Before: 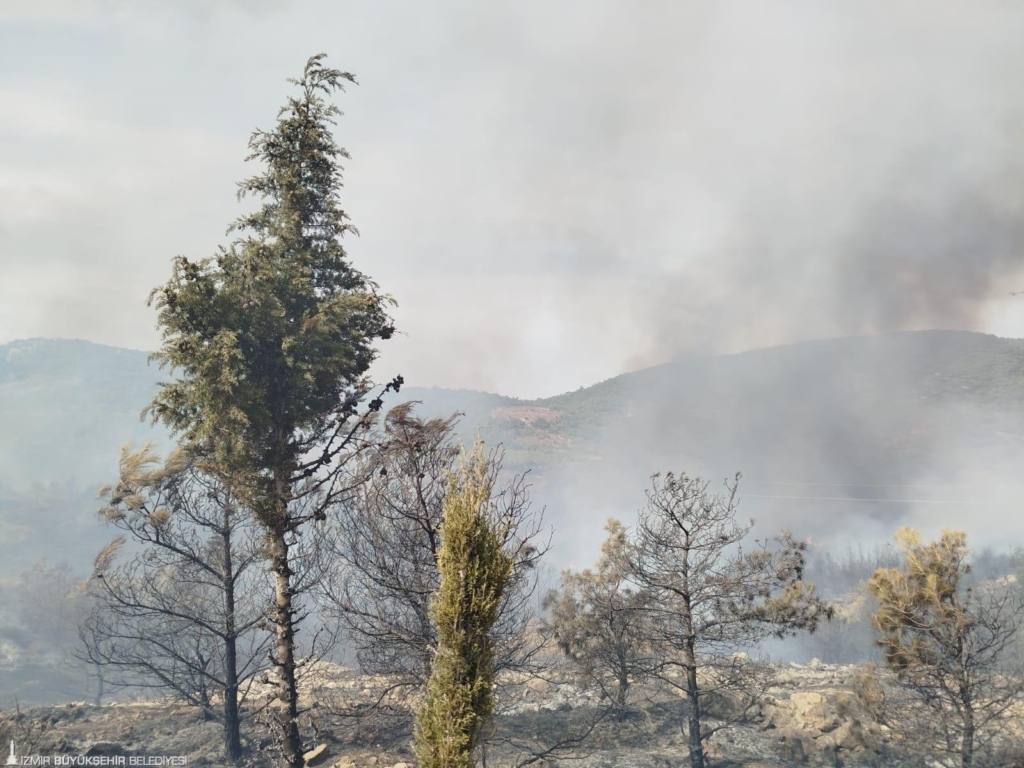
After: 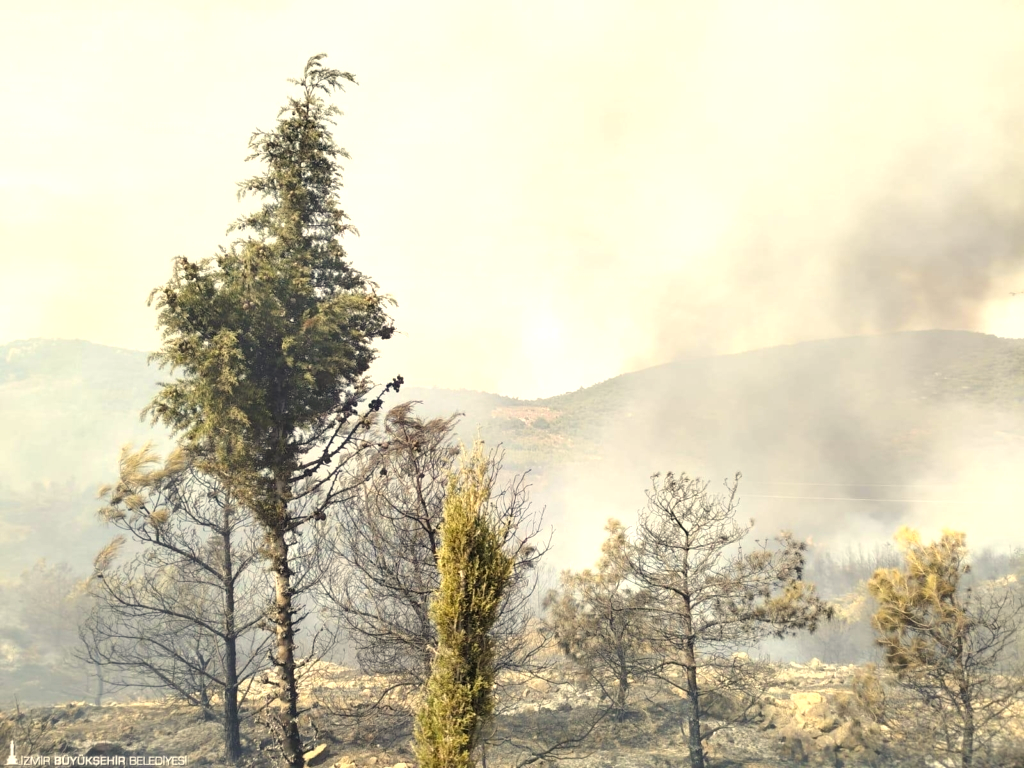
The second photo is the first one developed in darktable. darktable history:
color correction: highlights a* 1.32, highlights b* 17.4
tone equalizer: -8 EV -0.75 EV, -7 EV -0.694 EV, -6 EV -0.61 EV, -5 EV -0.404 EV, -3 EV 0.377 EV, -2 EV 0.6 EV, -1 EV 0.686 EV, +0 EV 0.763 EV
